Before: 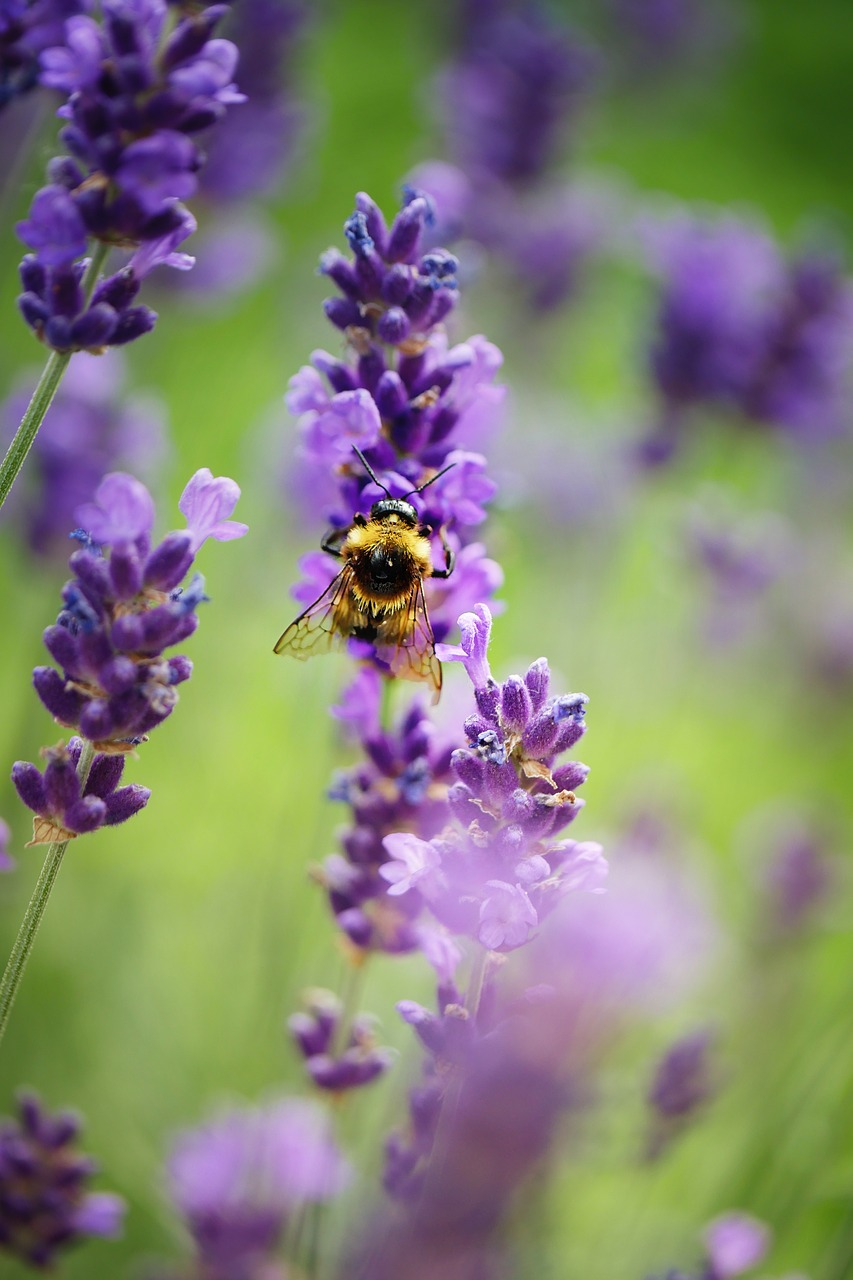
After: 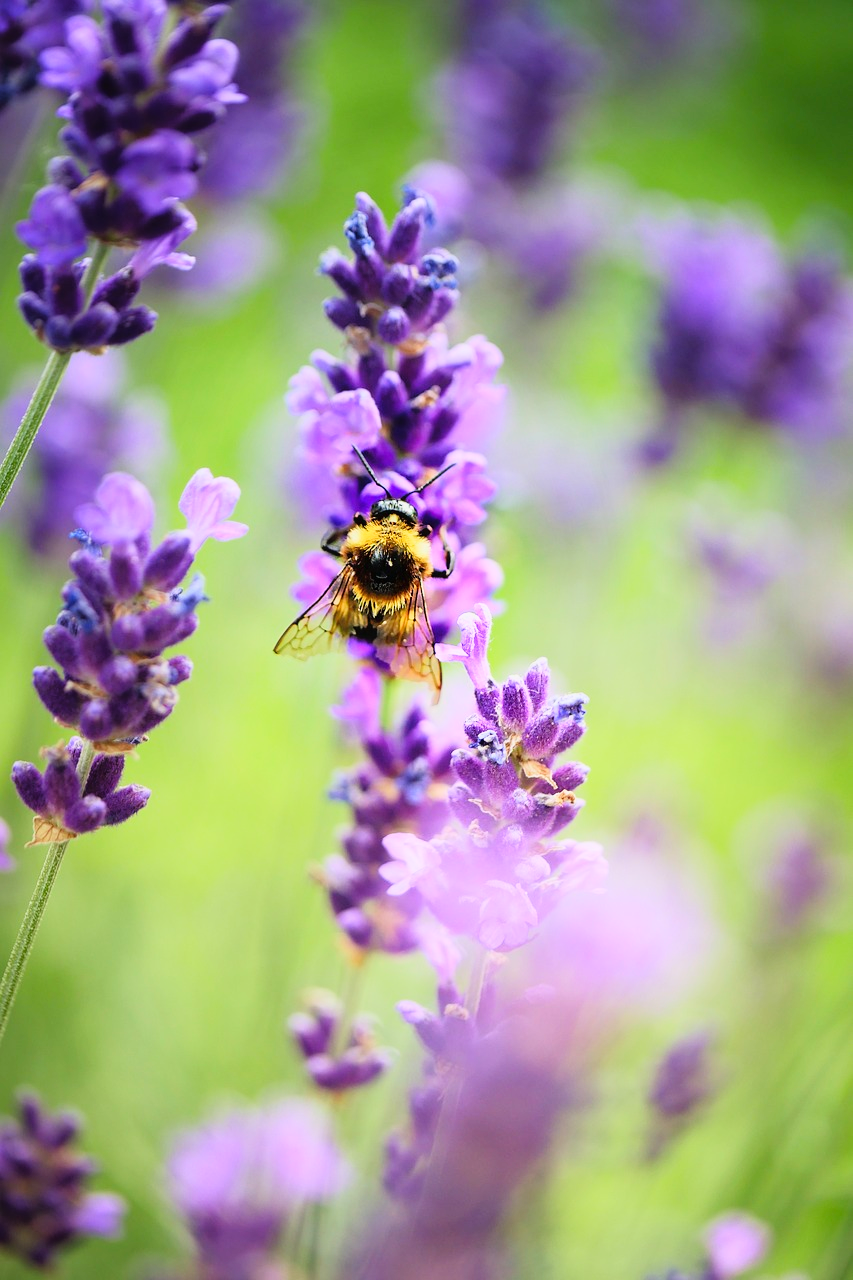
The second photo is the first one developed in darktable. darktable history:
tone curve: curves: ch0 [(0, 0.005) (0.103, 0.097) (0.18, 0.22) (0.378, 0.482) (0.504, 0.631) (0.663, 0.801) (0.834, 0.914) (1, 0.971)]; ch1 [(0, 0) (0.172, 0.123) (0.324, 0.253) (0.396, 0.388) (0.478, 0.461) (0.499, 0.498) (0.522, 0.528) (0.604, 0.692) (0.704, 0.818) (1, 1)]; ch2 [(0, 0) (0.411, 0.424) (0.496, 0.5) (0.515, 0.519) (0.555, 0.585) (0.628, 0.703) (1, 1)], color space Lab, linked channels, preserve colors none
